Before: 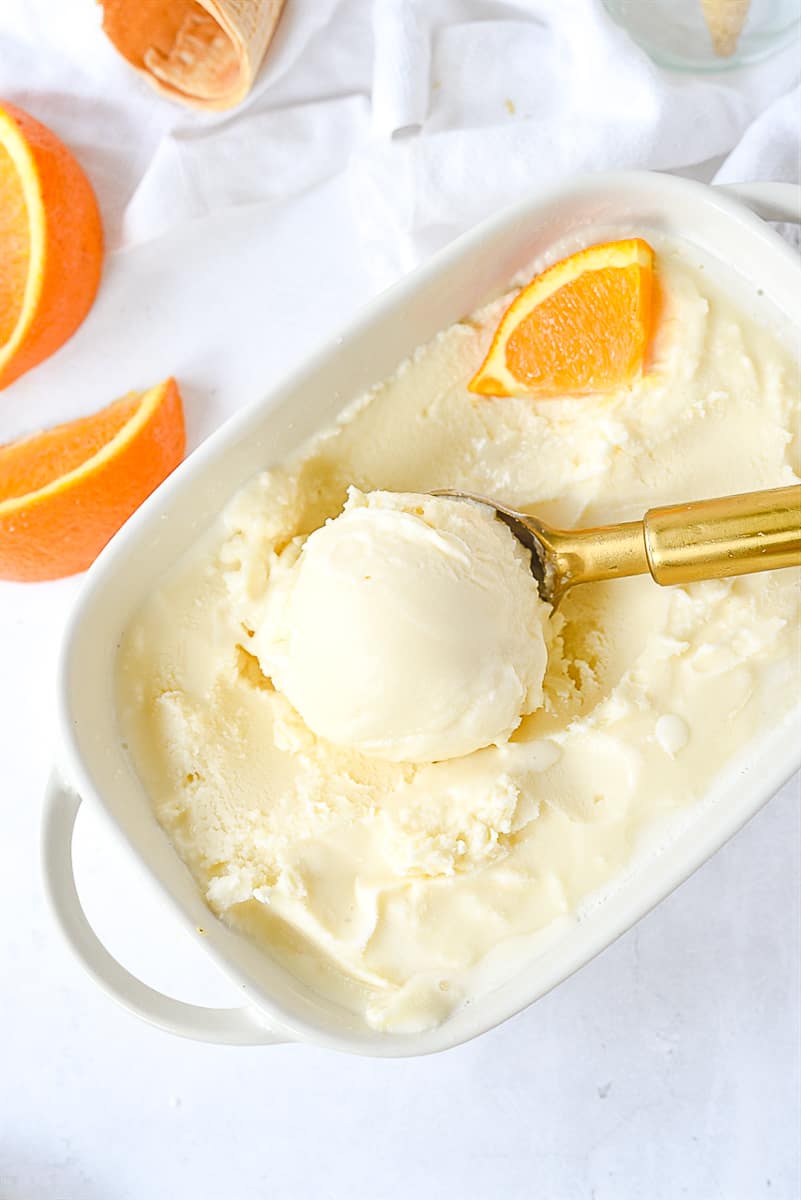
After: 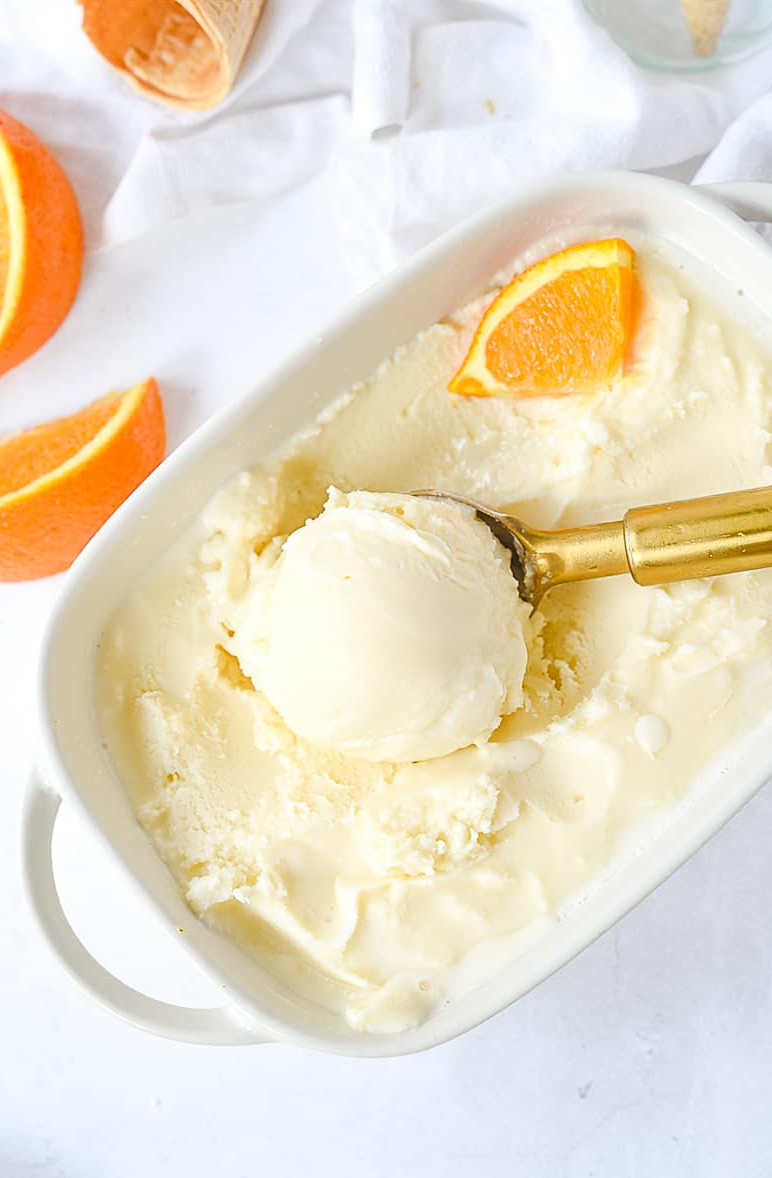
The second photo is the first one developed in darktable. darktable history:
crop and rotate: left 2.533%, right 1.069%, bottom 1.832%
